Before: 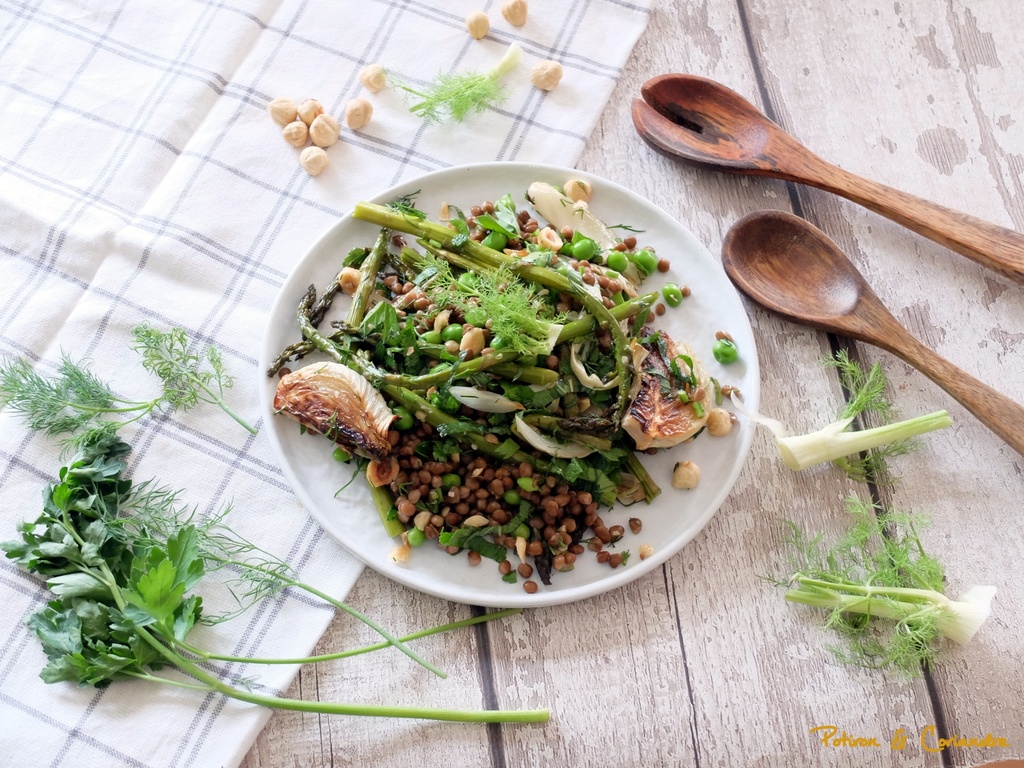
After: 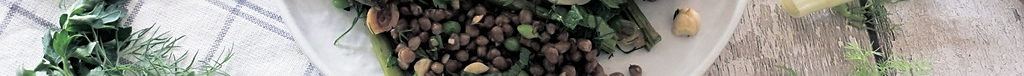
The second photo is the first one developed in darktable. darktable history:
crop and rotate: top 59.084%, bottom 30.916%
split-toning: shadows › hue 201.6°, shadows › saturation 0.16, highlights › hue 50.4°, highlights › saturation 0.2, balance -49.9
shadows and highlights: shadows 37.27, highlights -28.18, soften with gaussian
sharpen: on, module defaults
